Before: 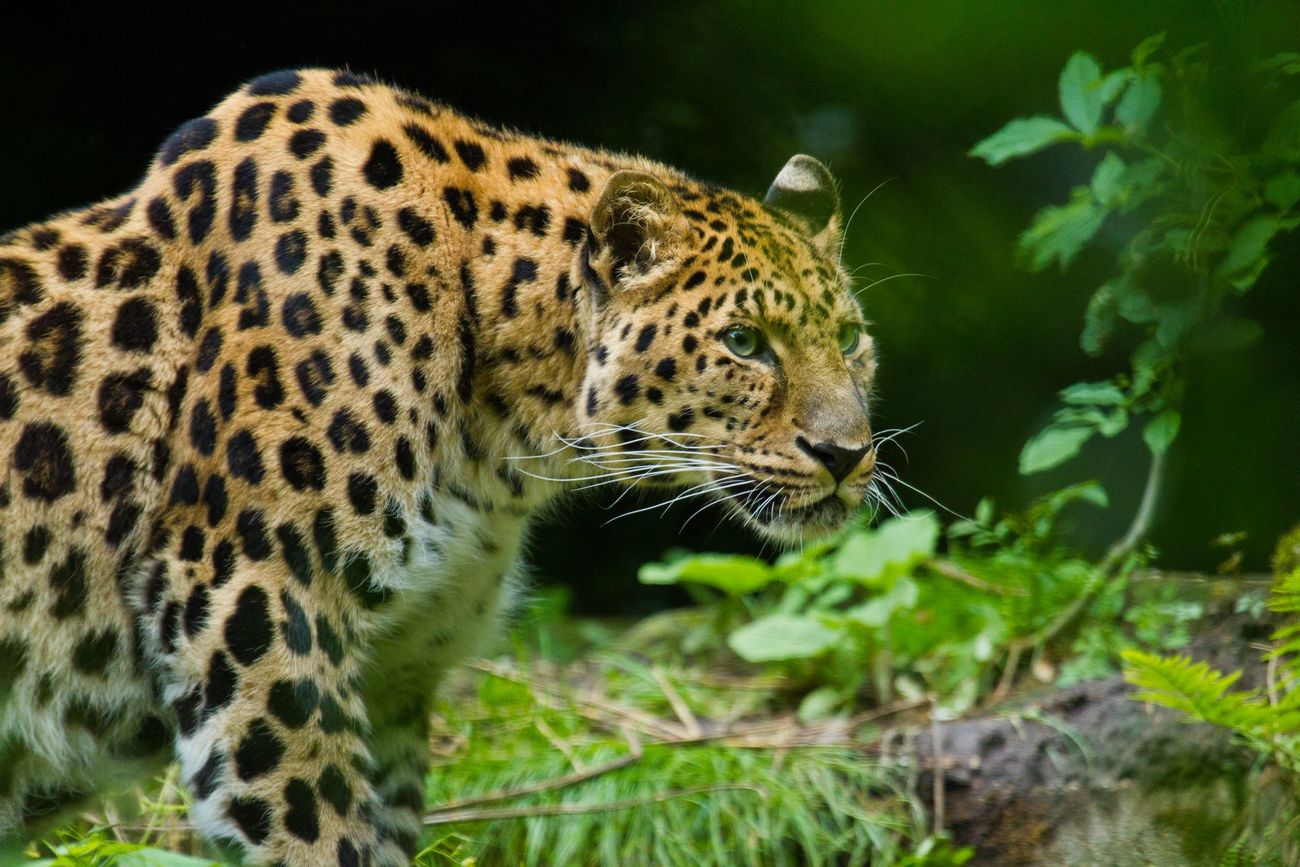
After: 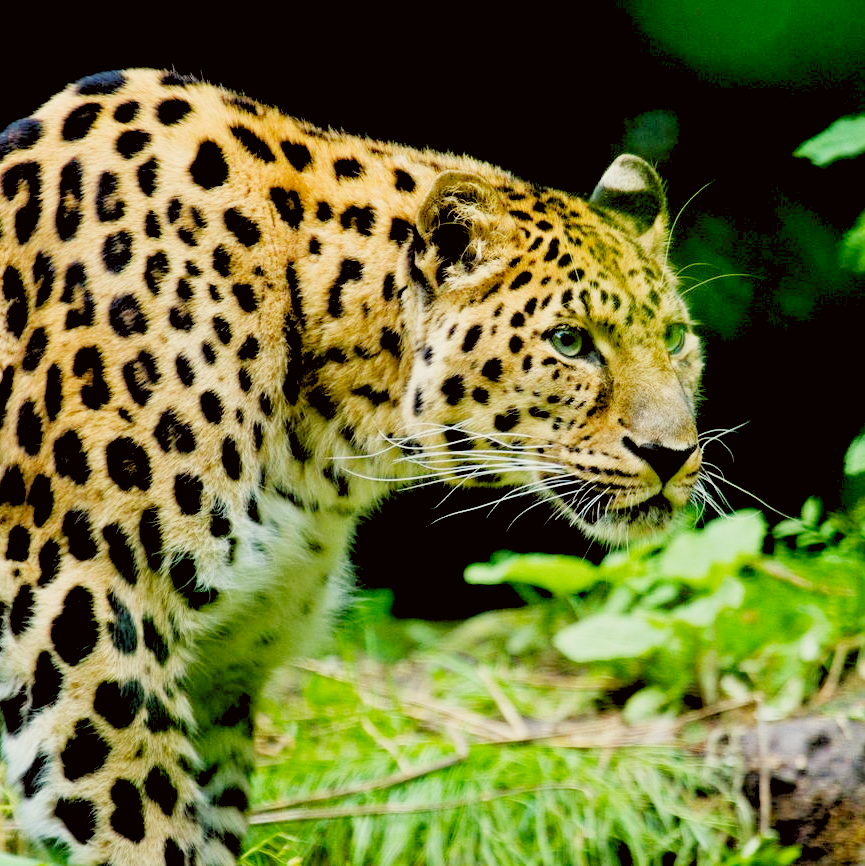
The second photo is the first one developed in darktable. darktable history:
crop and rotate: left 13.461%, right 19.95%
color correction: highlights a* -0.924, highlights b* 4.65, shadows a* 3.52
tone curve: curves: ch0 [(0, 0) (0.003, 0.002) (0.011, 0.006) (0.025, 0.014) (0.044, 0.025) (0.069, 0.039) (0.1, 0.056) (0.136, 0.086) (0.177, 0.129) (0.224, 0.183) (0.277, 0.247) (0.335, 0.318) (0.399, 0.395) (0.468, 0.48) (0.543, 0.571) (0.623, 0.668) (0.709, 0.773) (0.801, 0.873) (0.898, 0.978) (1, 1)], color space Lab, independent channels, preserve colors none
levels: levels [0.072, 0.414, 0.976]
filmic rgb: black relative exposure -7.21 EV, white relative exposure 5.39 EV, hardness 3.03, add noise in highlights 0.001, preserve chrominance no, color science v3 (2019), use custom middle-gray values true, contrast in highlights soft
